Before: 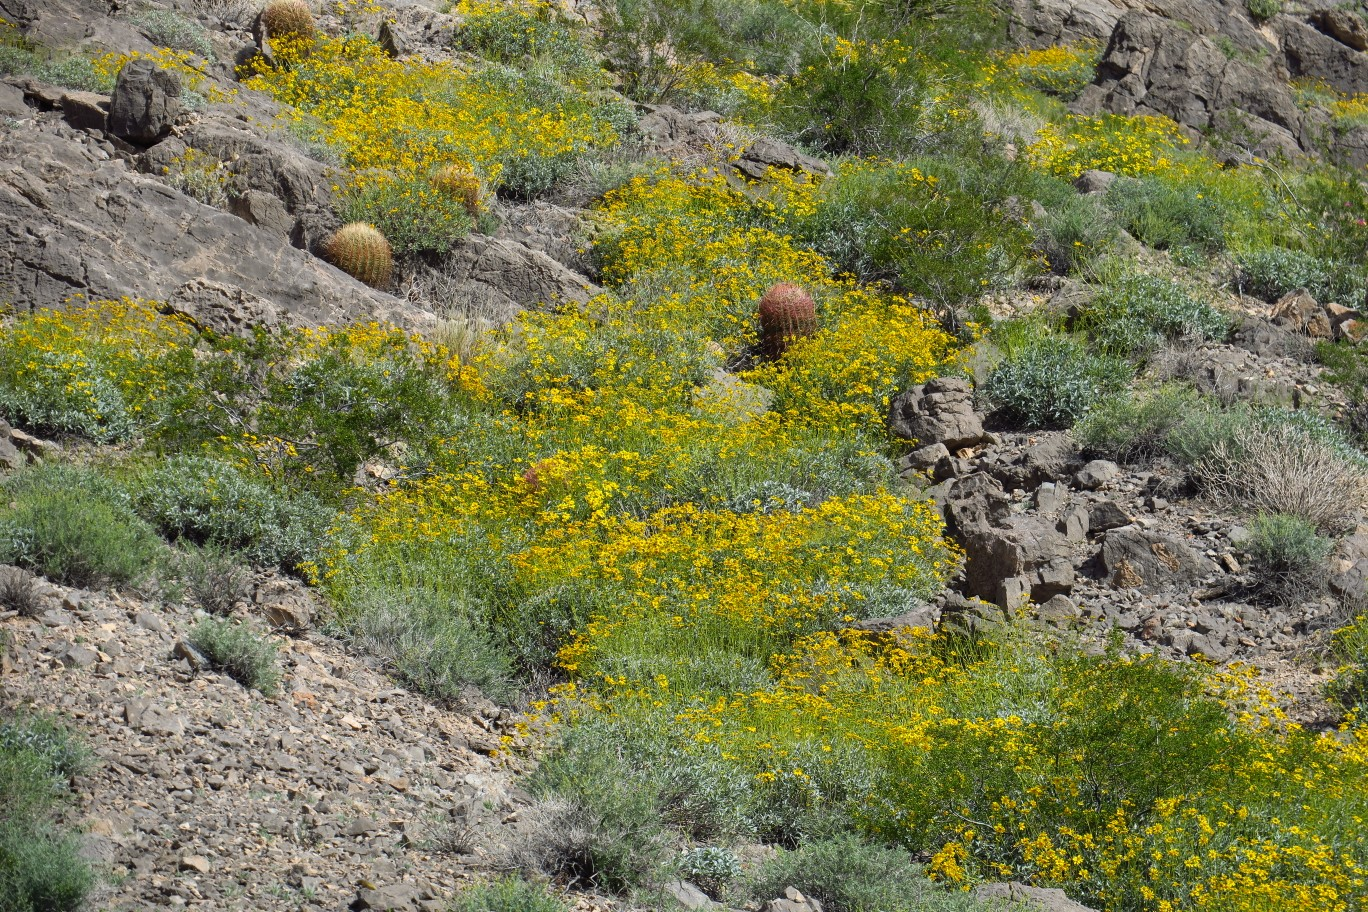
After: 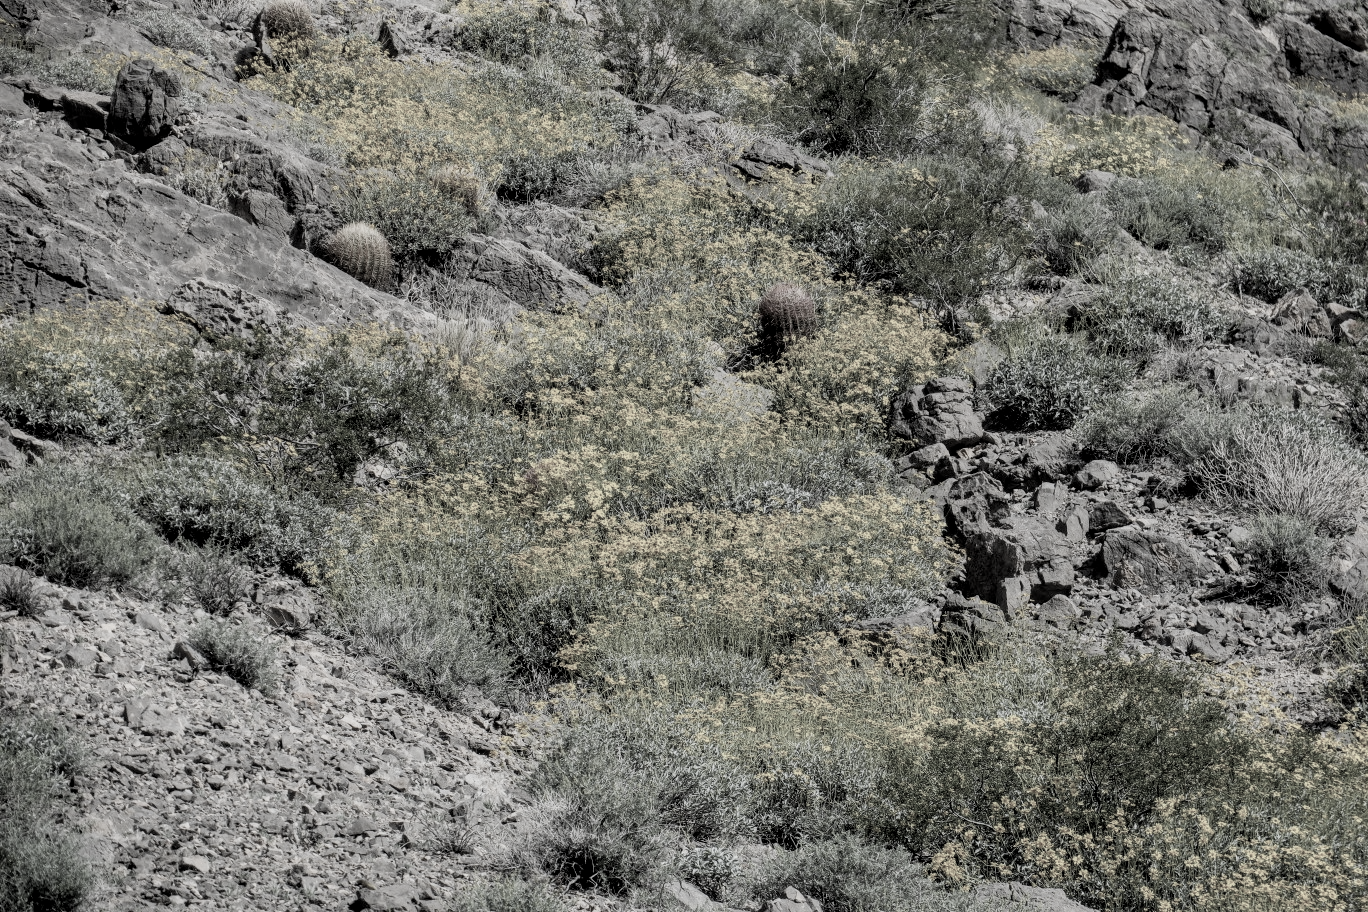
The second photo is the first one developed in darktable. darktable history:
color correction: highlights b* 0.027, saturation 0.171
filmic rgb: middle gray luminance 29.12%, black relative exposure -10.38 EV, white relative exposure 5.48 EV, target black luminance 0%, hardness 3.96, latitude 1.18%, contrast 1.125, highlights saturation mix 5.87%, shadows ↔ highlights balance 15.91%
local contrast: highlights 56%, shadows 52%, detail 130%, midtone range 0.459
